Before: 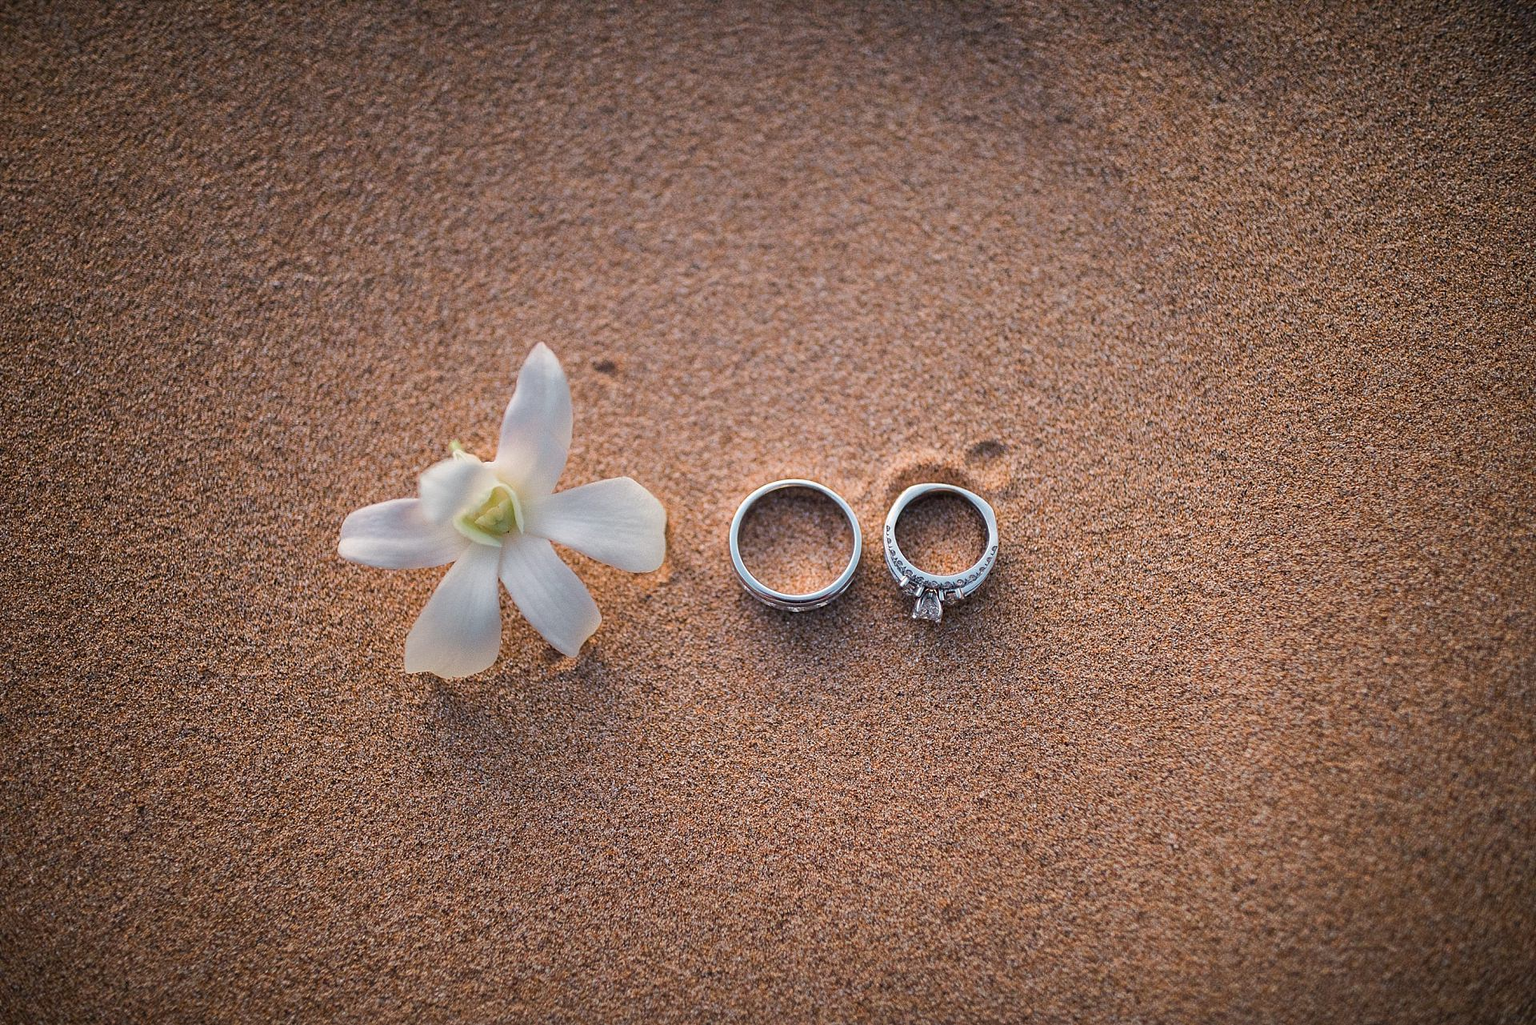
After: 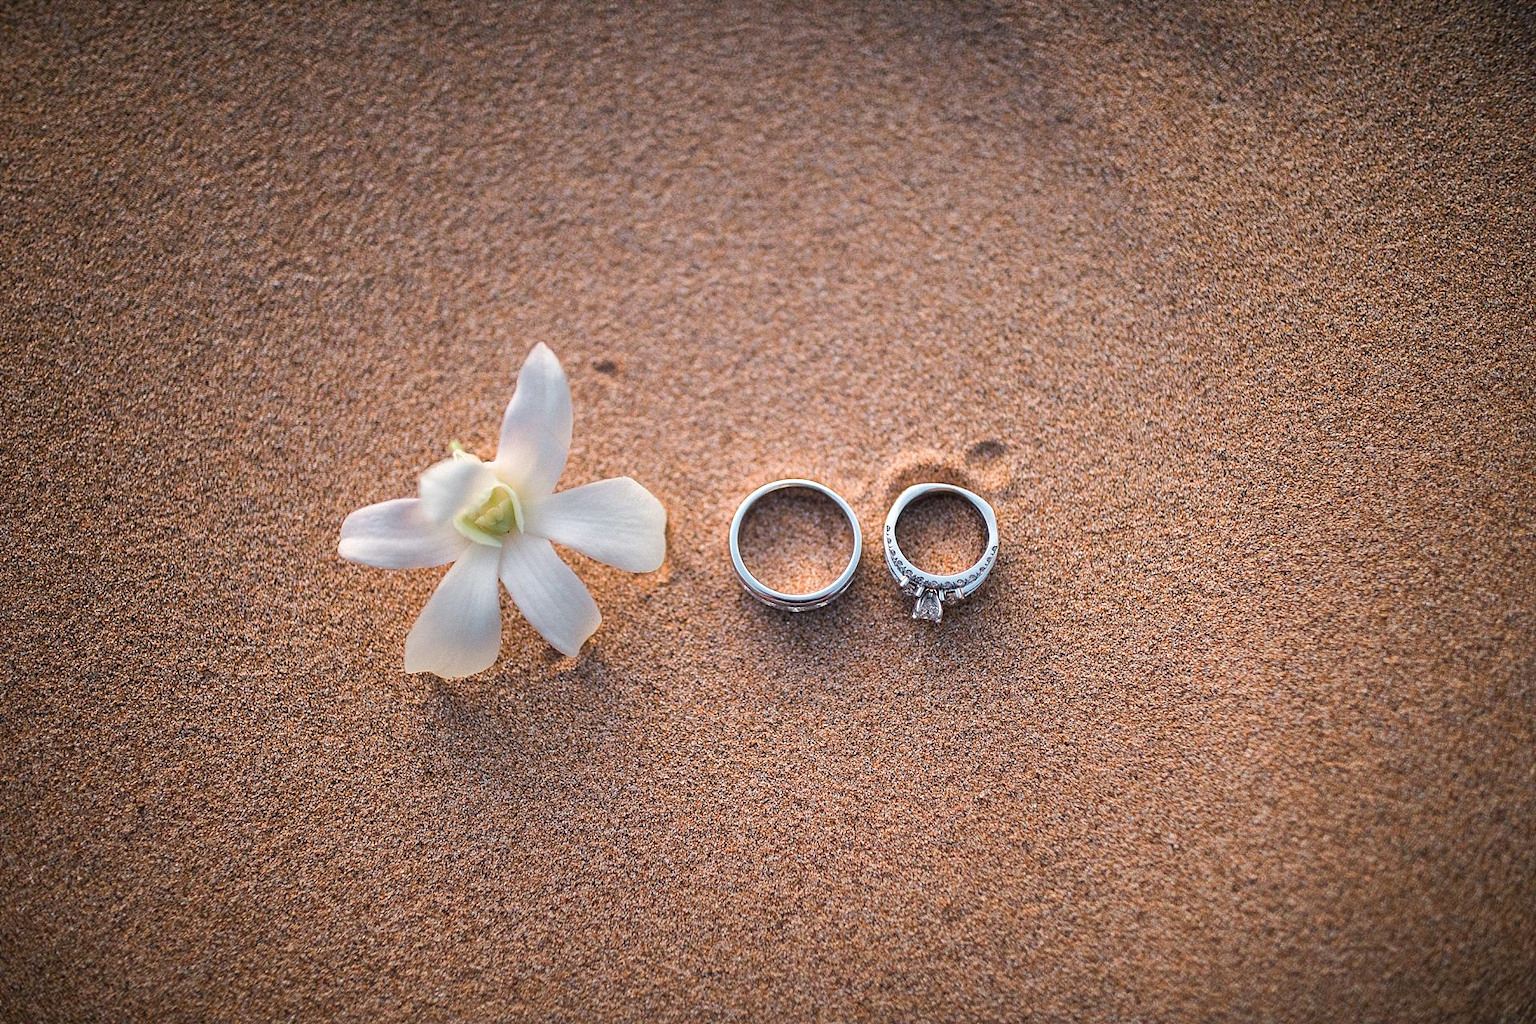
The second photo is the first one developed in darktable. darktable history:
exposure: exposure 0.299 EV, compensate highlight preservation false
